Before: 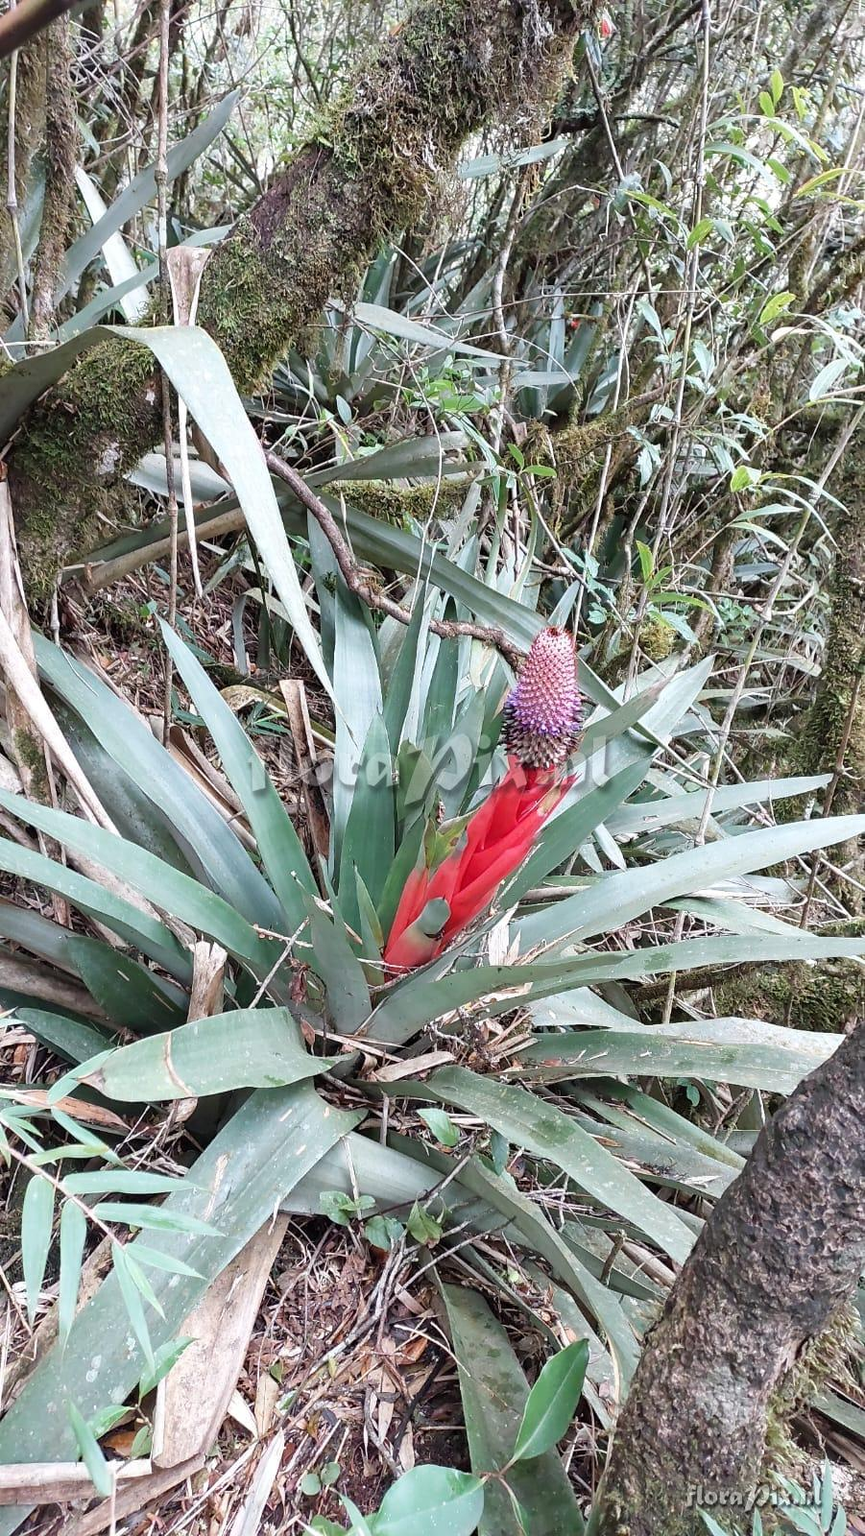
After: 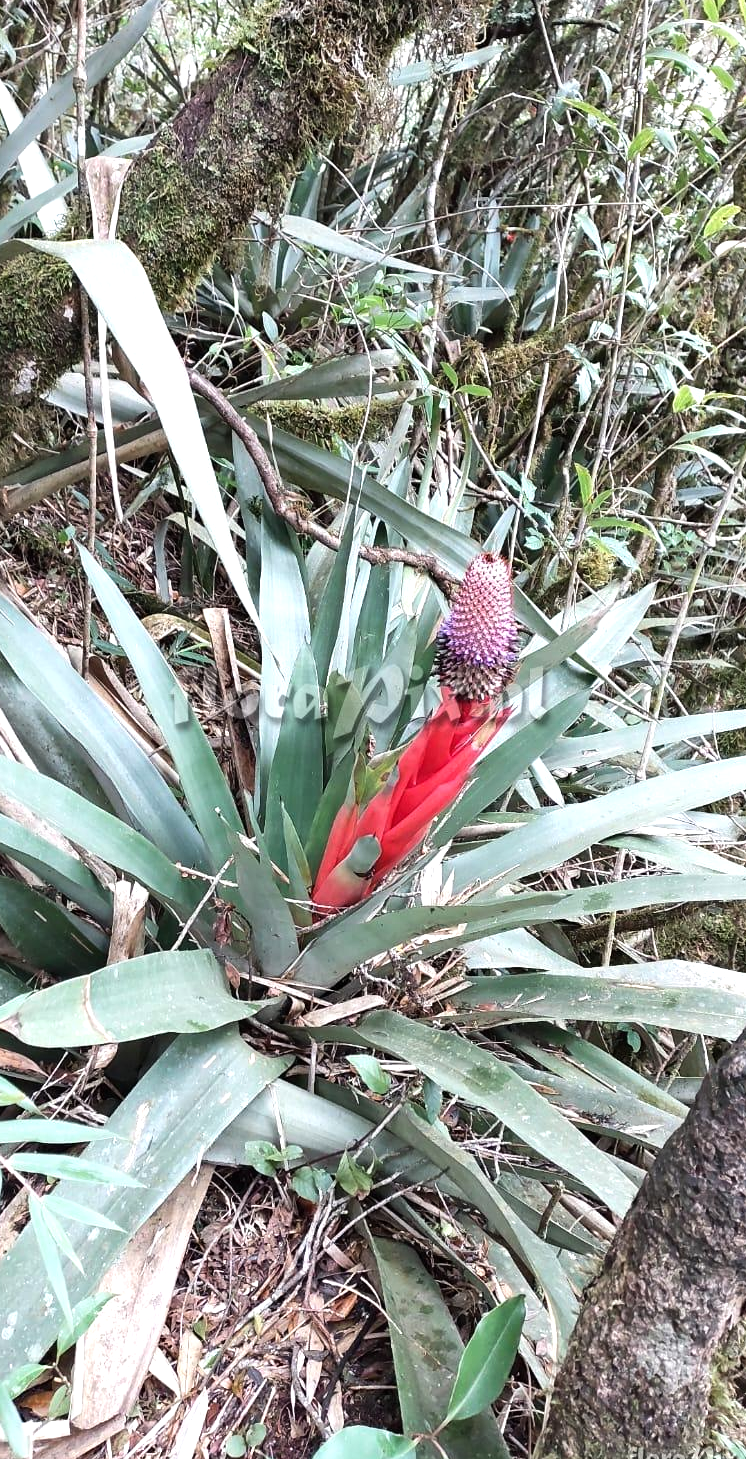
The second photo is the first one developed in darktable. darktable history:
crop: left 9.831%, top 6.277%, right 7.326%, bottom 2.51%
tone equalizer: -8 EV -0.408 EV, -7 EV -0.422 EV, -6 EV -0.329 EV, -5 EV -0.187 EV, -3 EV 0.212 EV, -2 EV 0.362 EV, -1 EV 0.384 EV, +0 EV 0.423 EV, edges refinement/feathering 500, mask exposure compensation -1.57 EV, preserve details no
